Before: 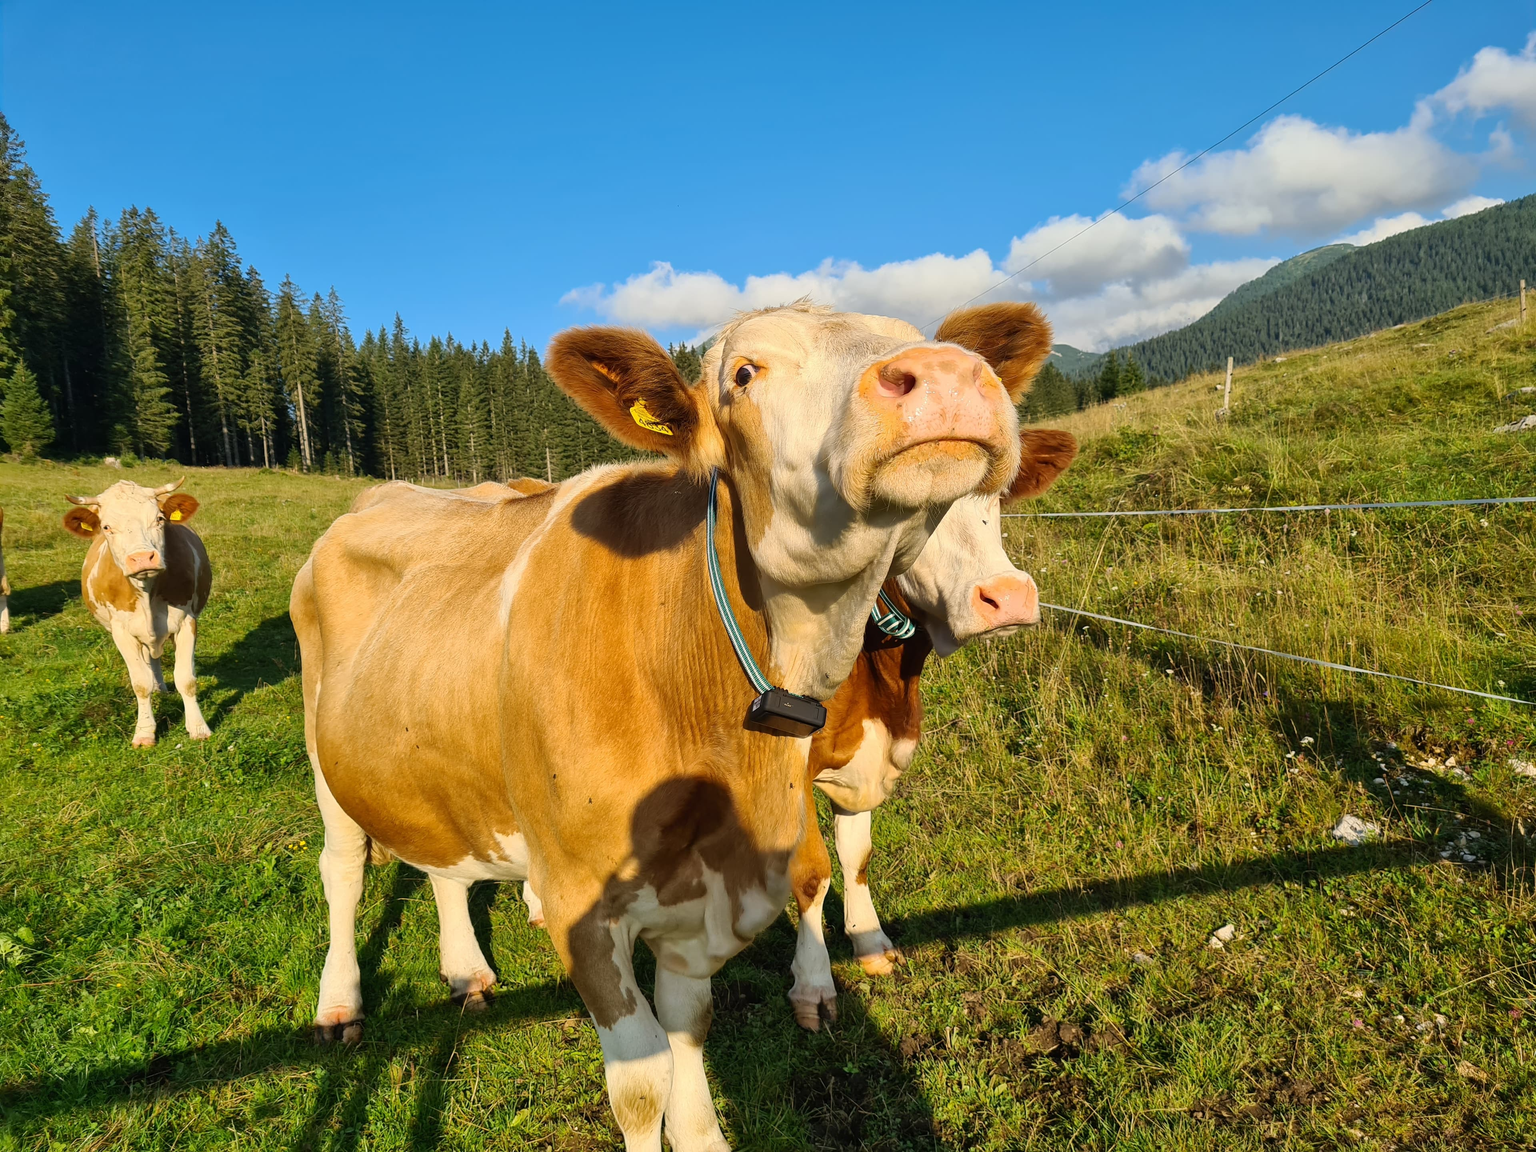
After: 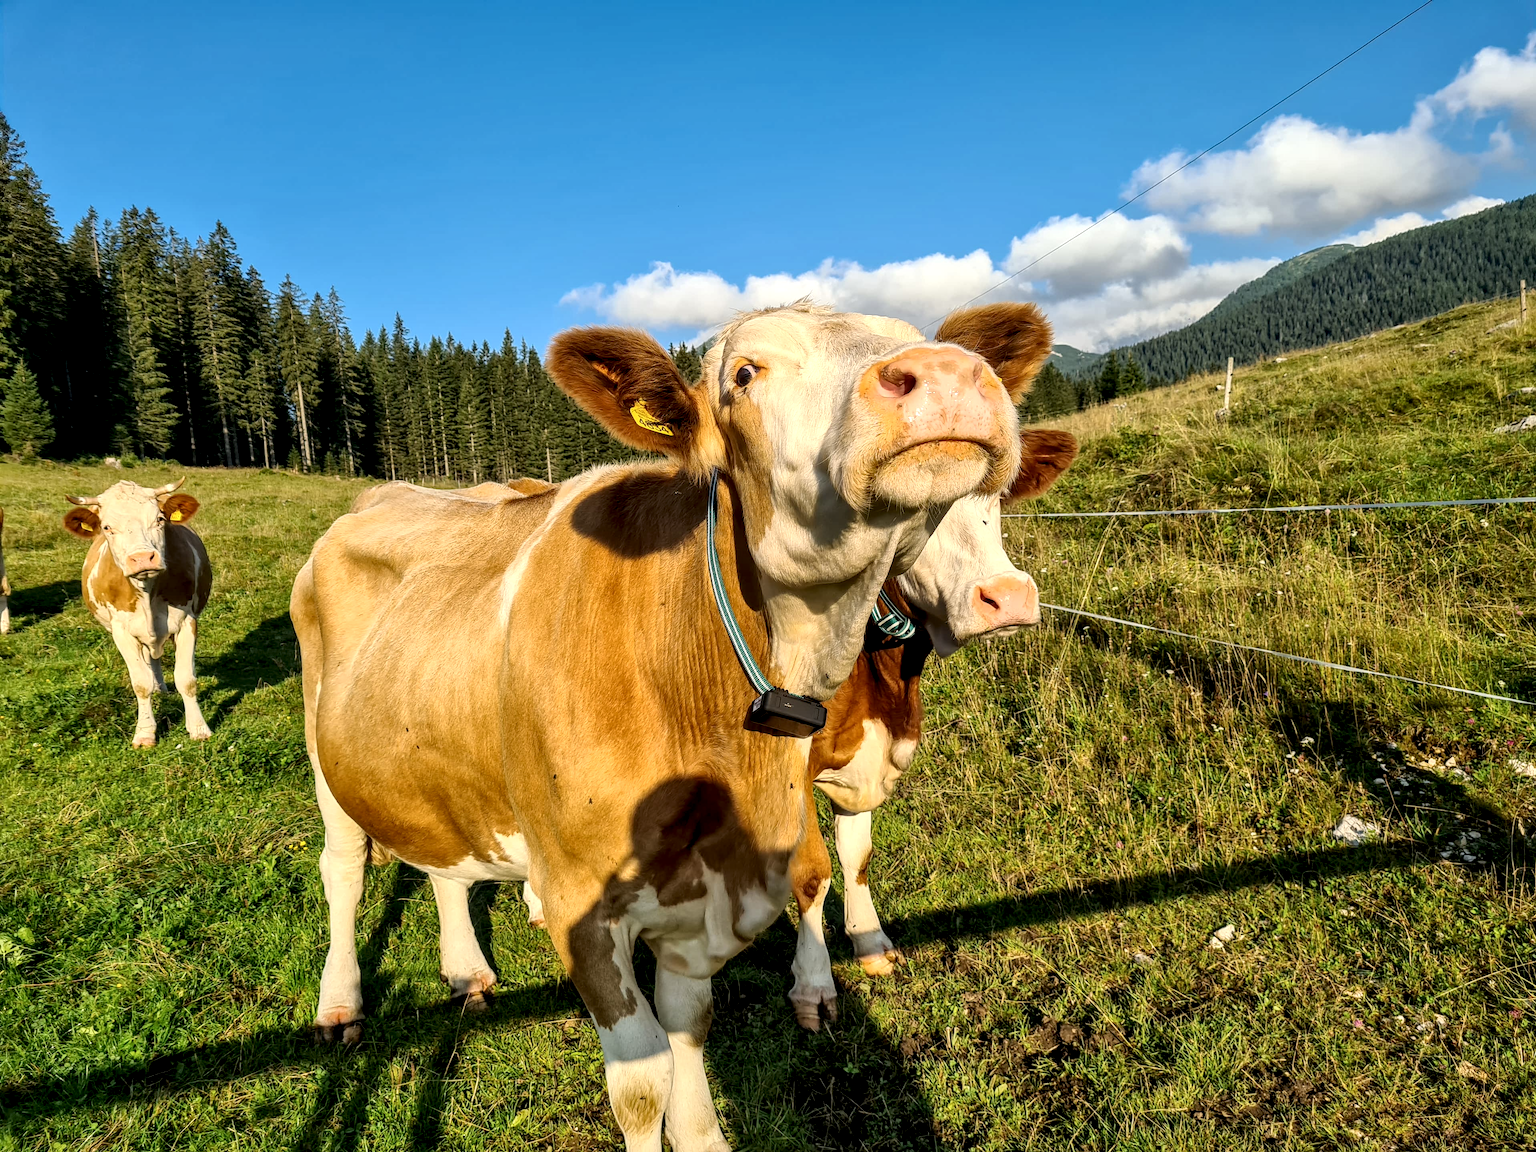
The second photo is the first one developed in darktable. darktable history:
exposure: exposure -0.05 EV
local contrast: highlights 60%, shadows 60%, detail 160%
